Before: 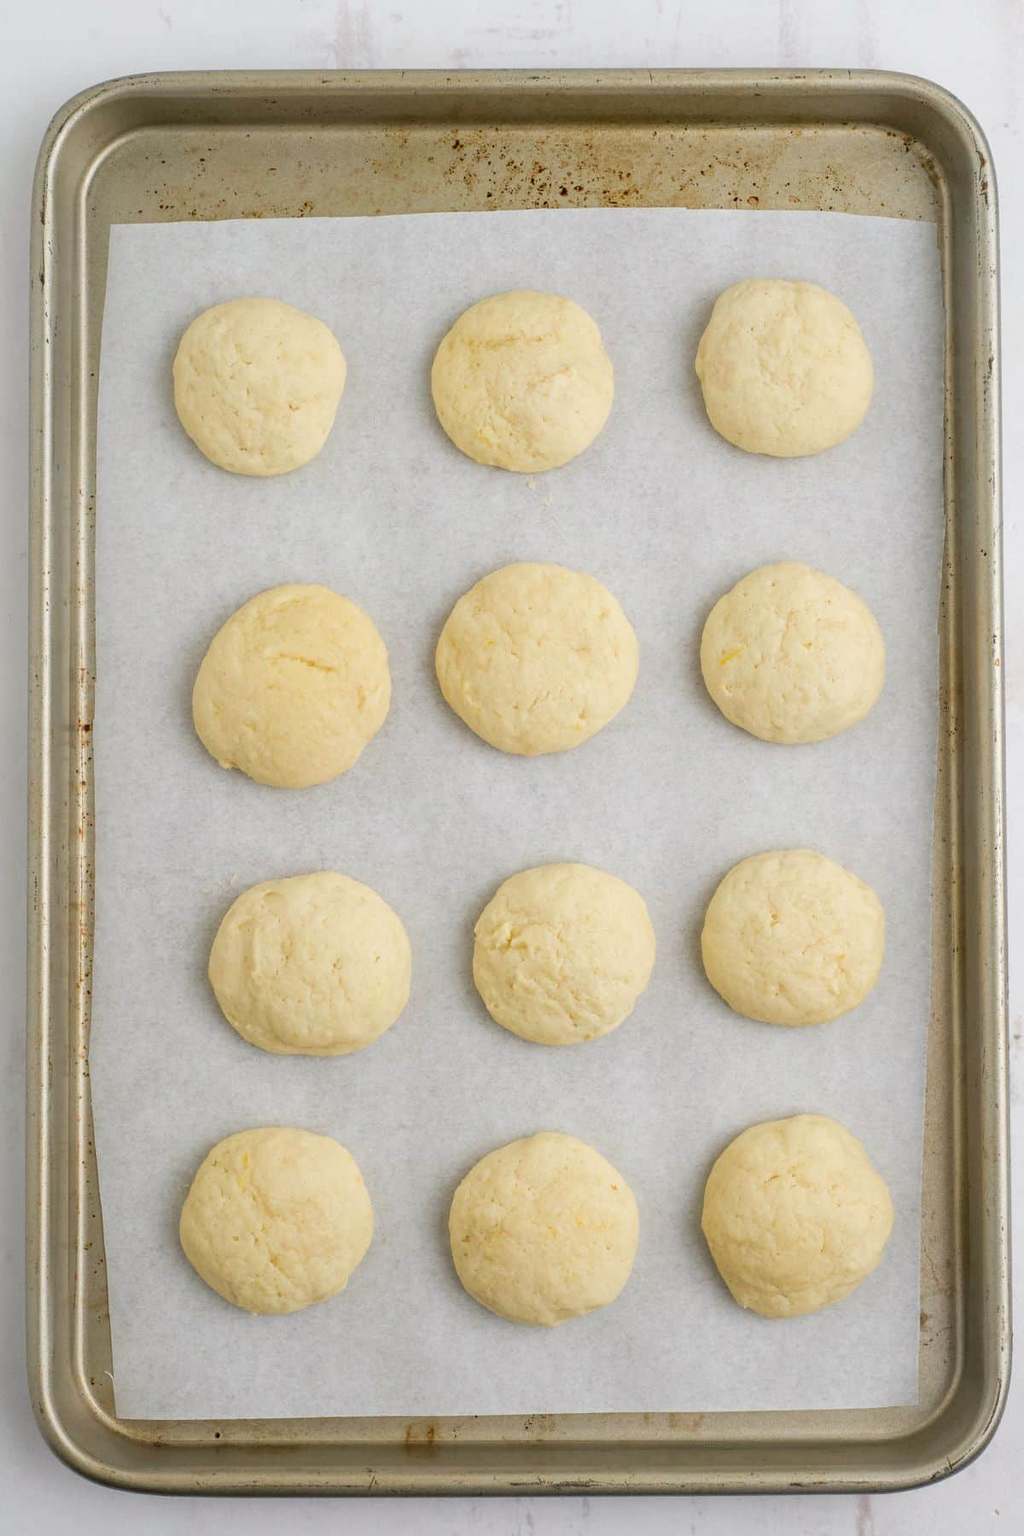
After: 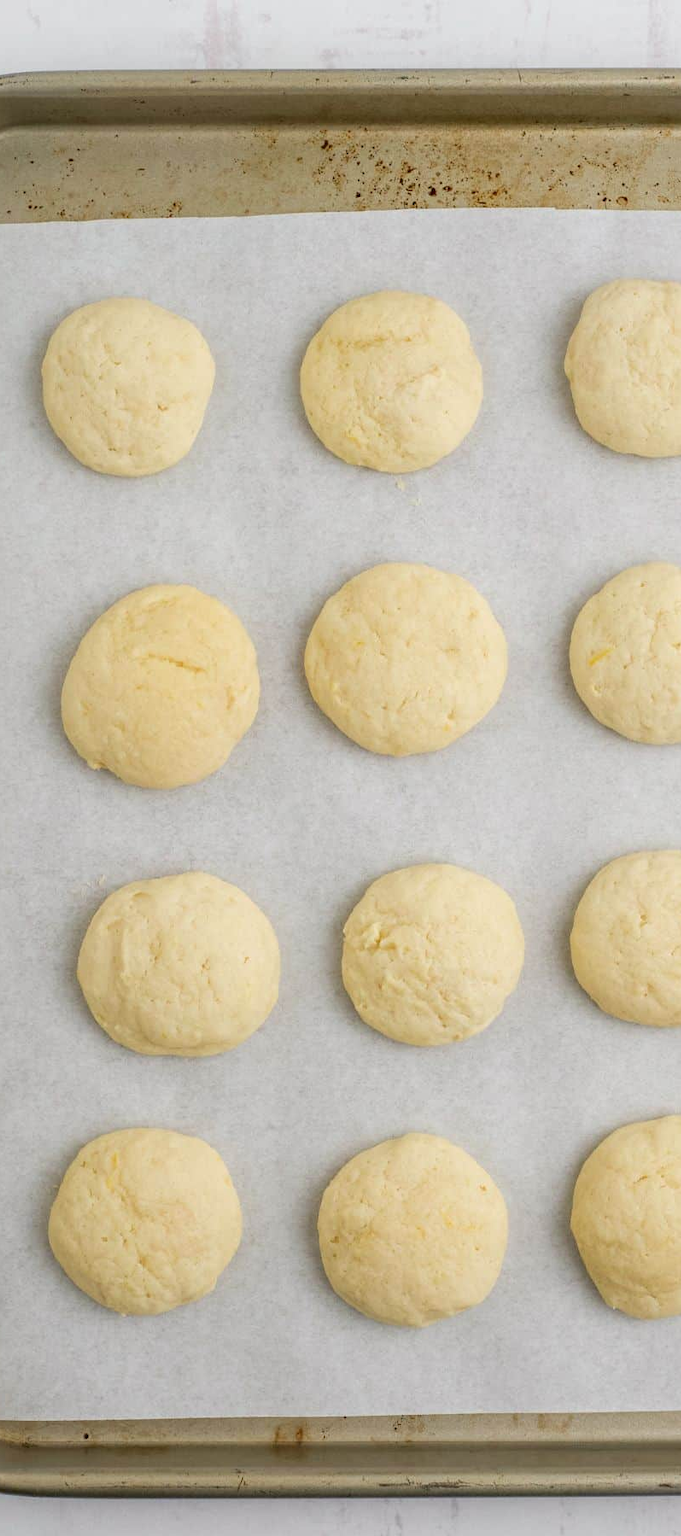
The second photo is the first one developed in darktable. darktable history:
crop and rotate: left 12.868%, right 20.572%
